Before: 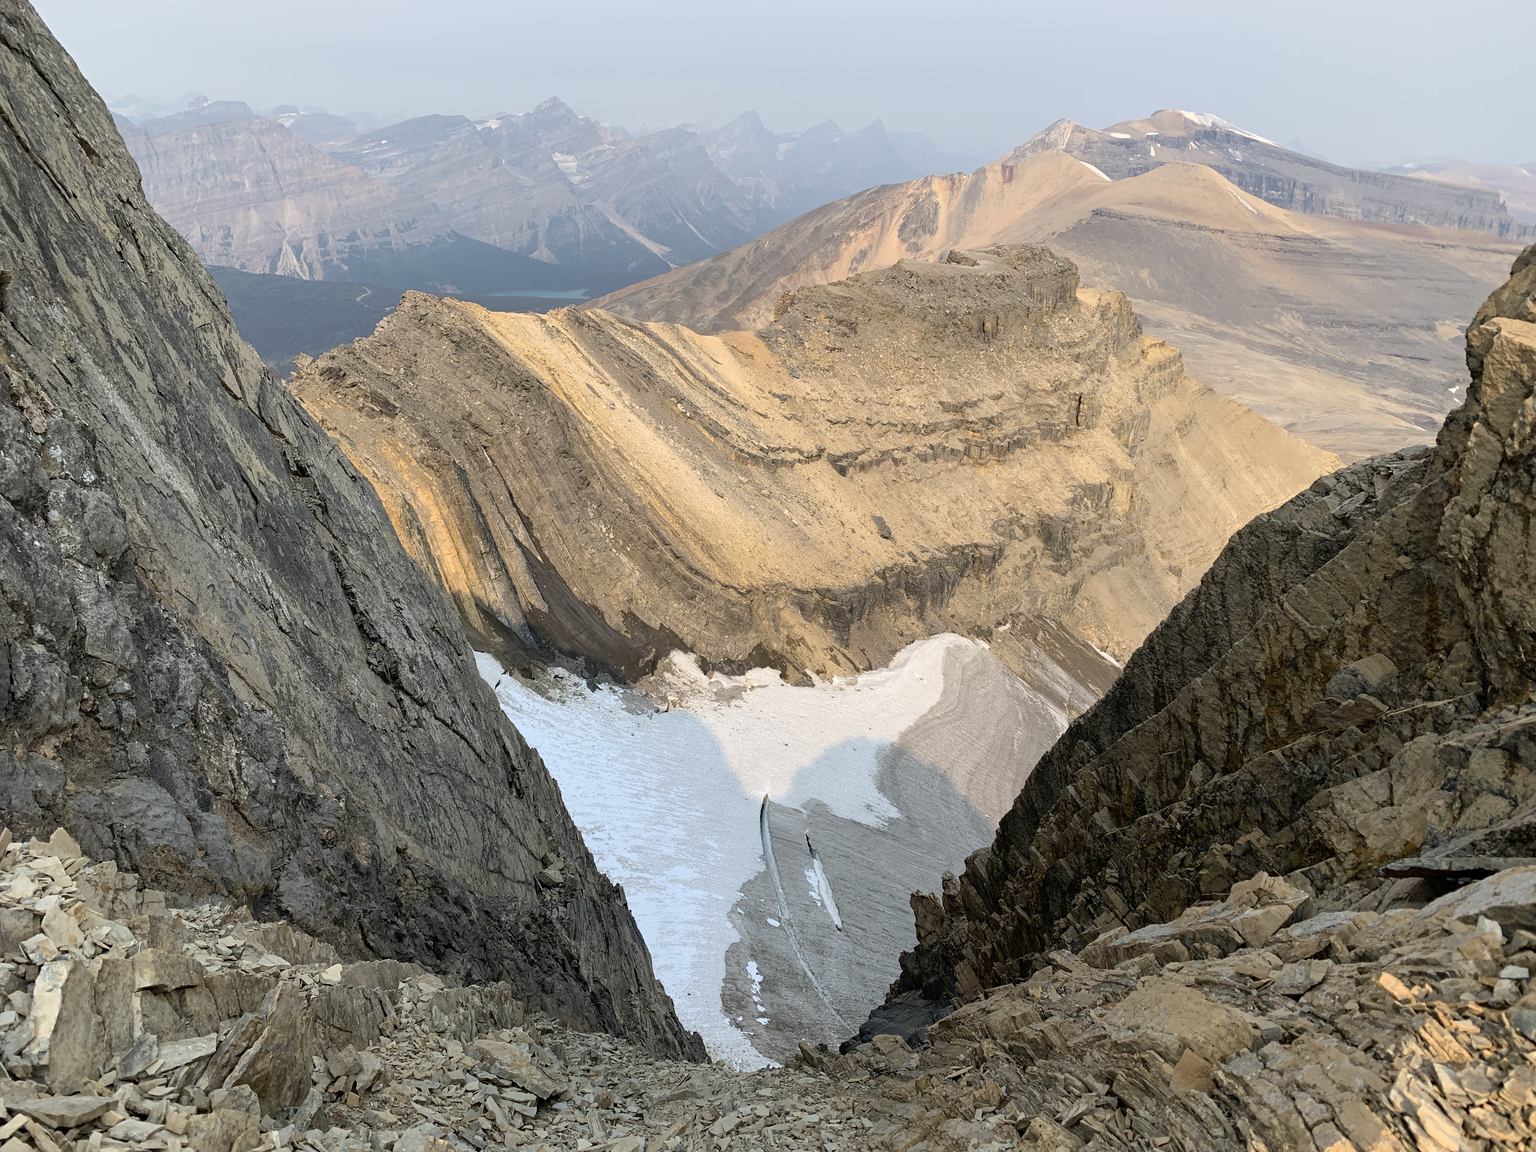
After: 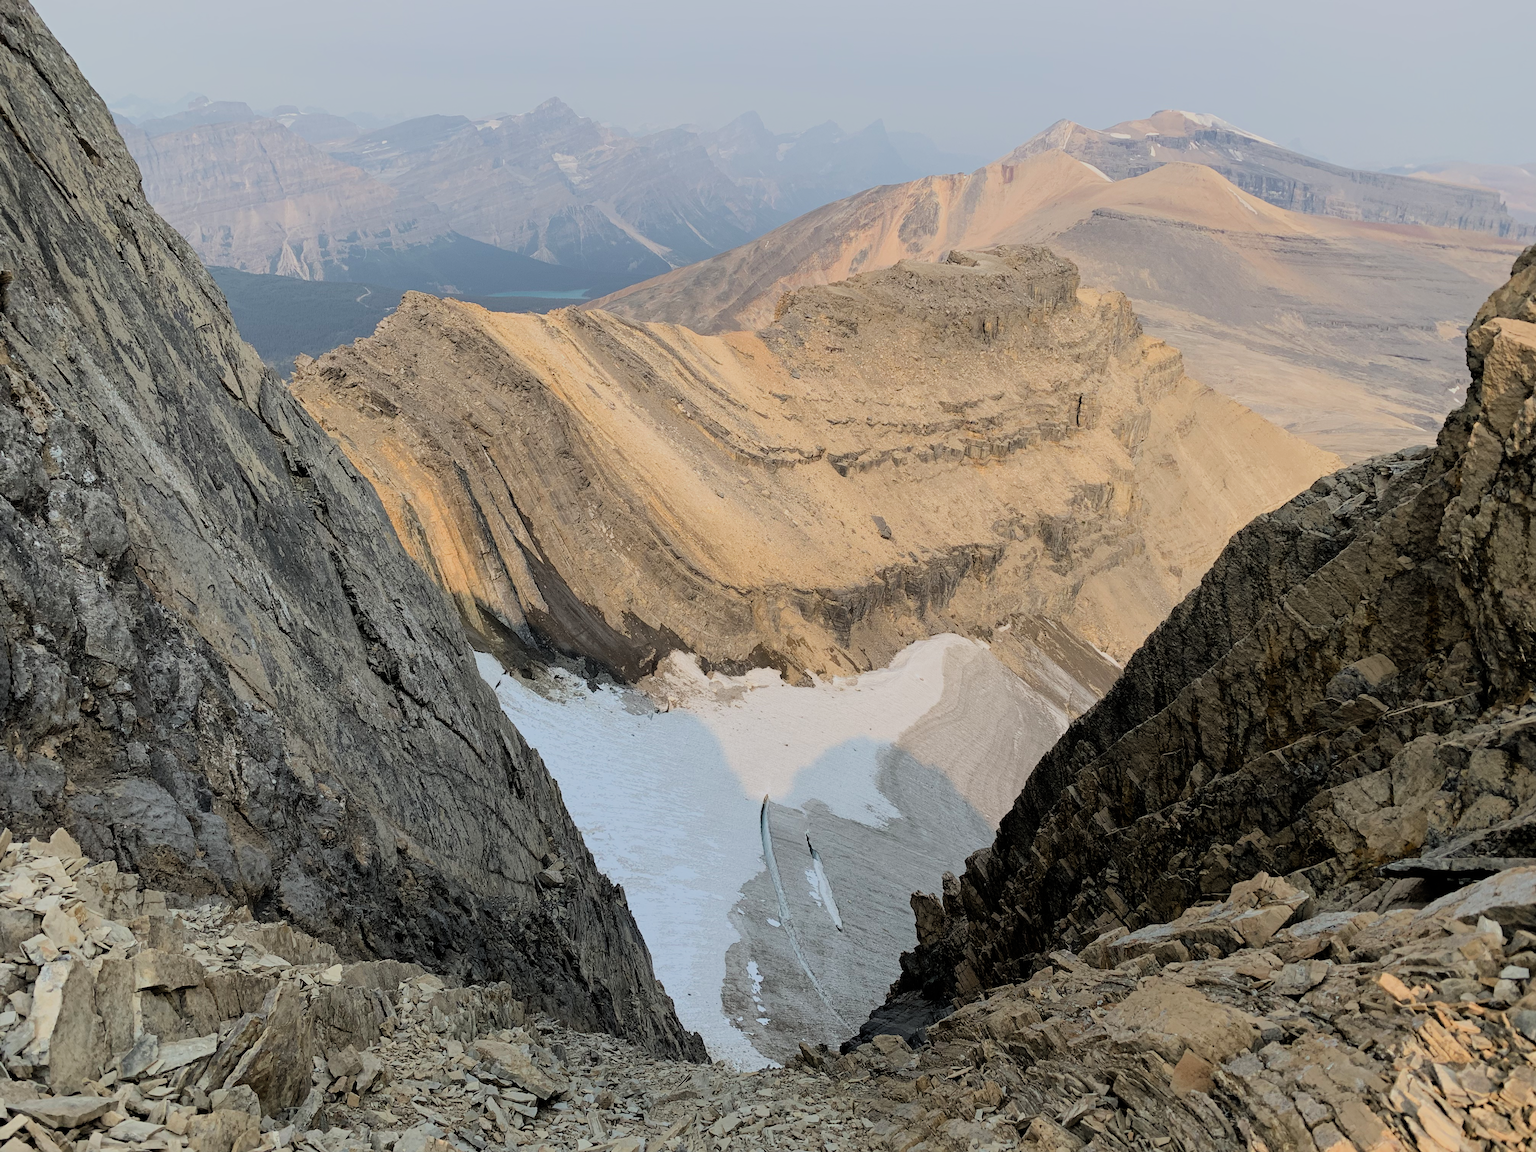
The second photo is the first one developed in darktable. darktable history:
filmic rgb: black relative exposure -9.16 EV, white relative exposure 6.75 EV, hardness 3.09, contrast 1.054, color science v4 (2020)
exposure: black level correction 0, compensate exposure bias true, compensate highlight preservation false
